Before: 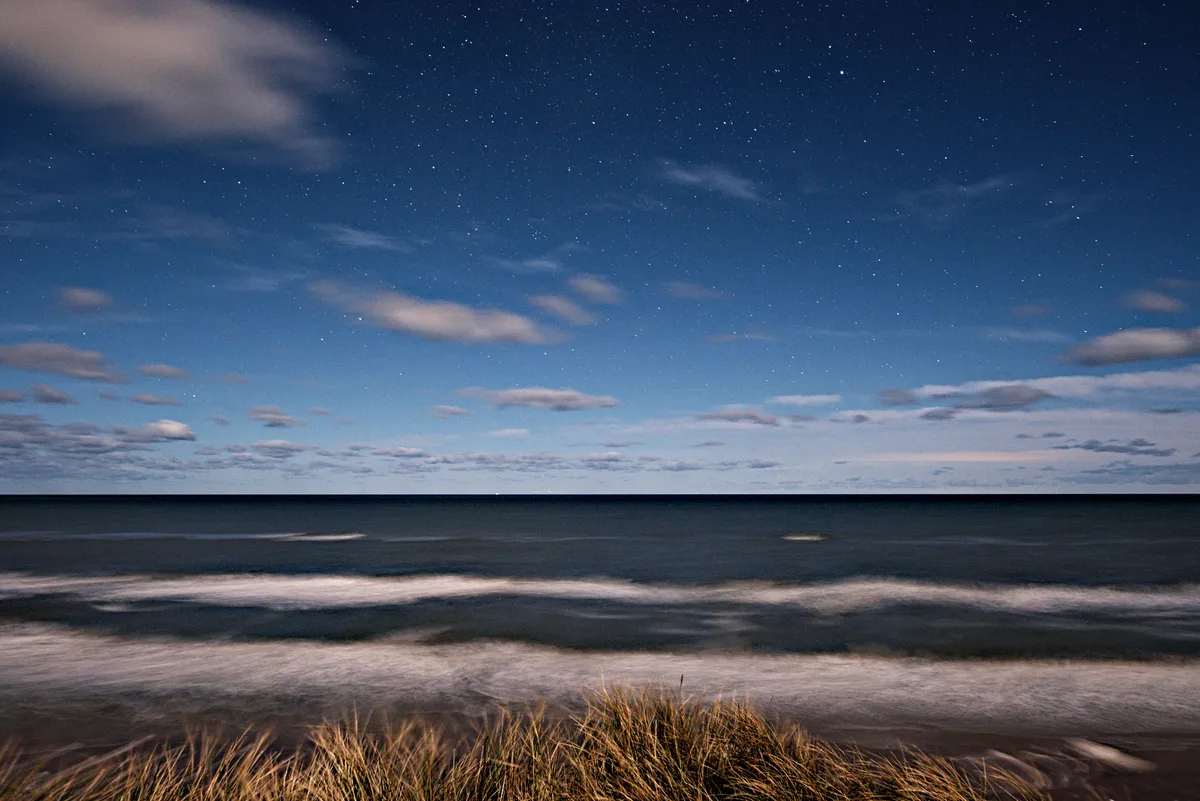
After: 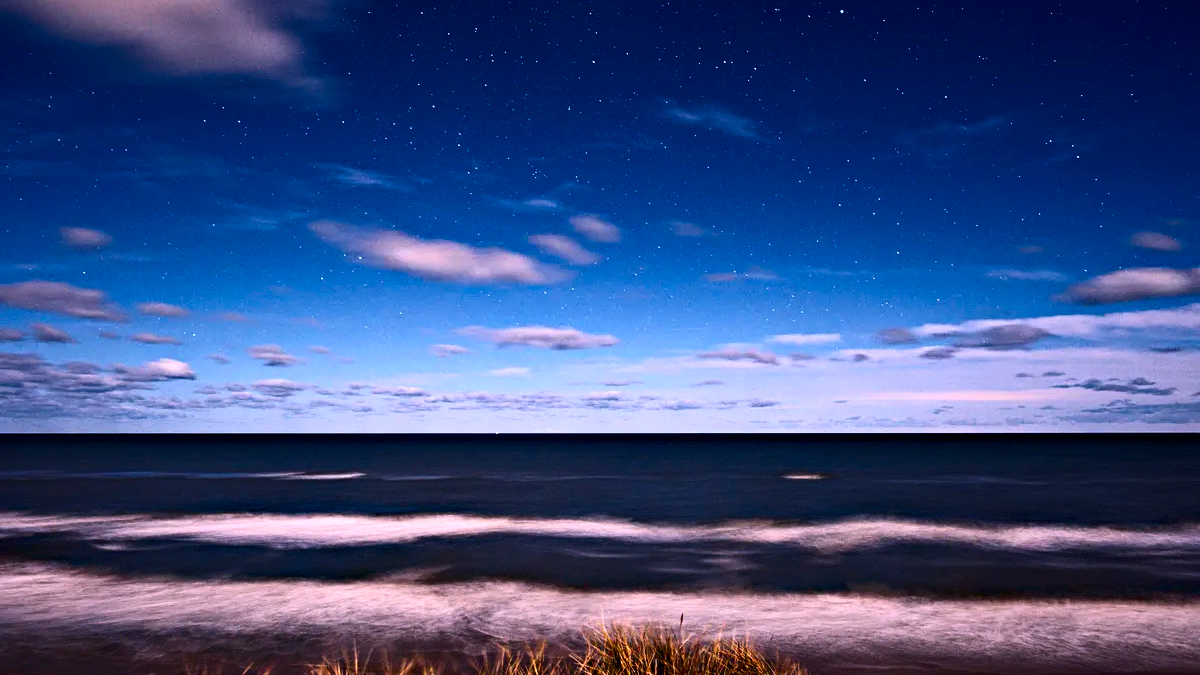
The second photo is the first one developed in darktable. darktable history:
color balance: gamma [0.9, 0.988, 0.975, 1.025], gain [1.05, 1, 1, 1]
crop: top 7.625%, bottom 8.027%
contrast brightness saturation: contrast 0.28
color balance rgb: perceptual saturation grading › global saturation 36%, perceptual brilliance grading › global brilliance 10%, global vibrance 20%
white balance: red 1.05, blue 1.072
